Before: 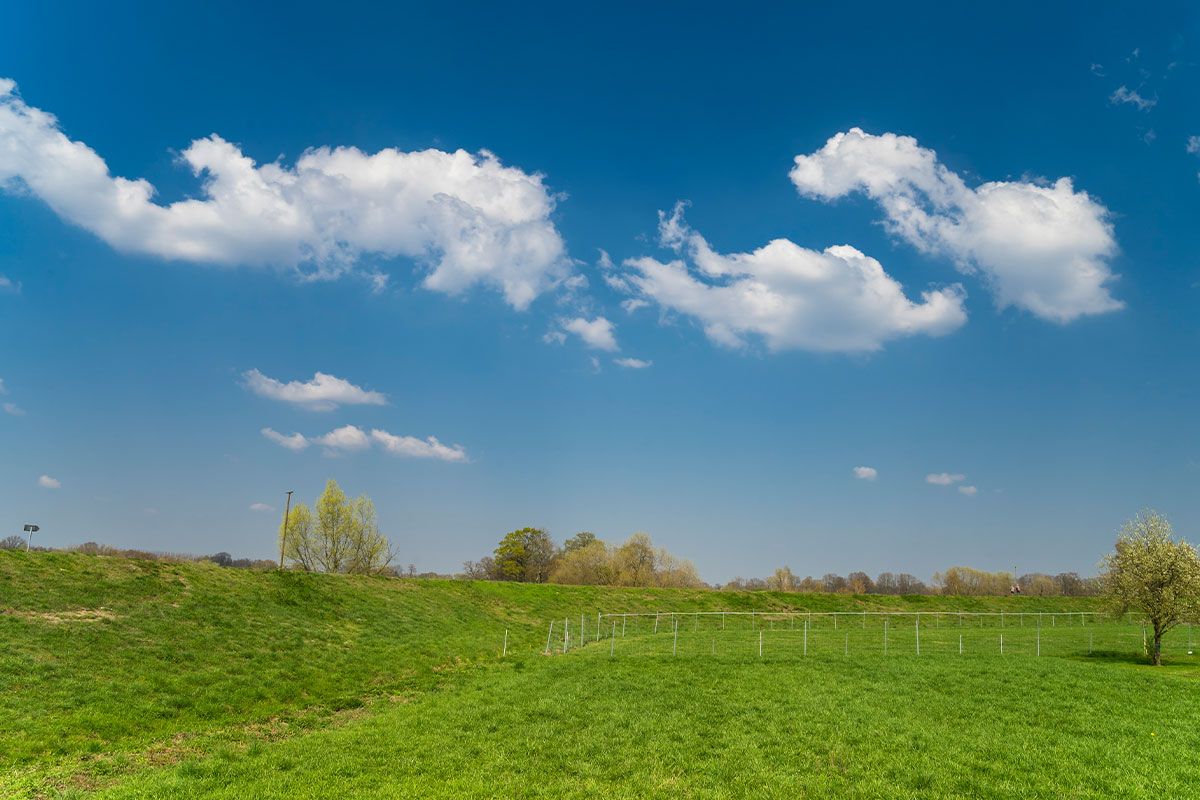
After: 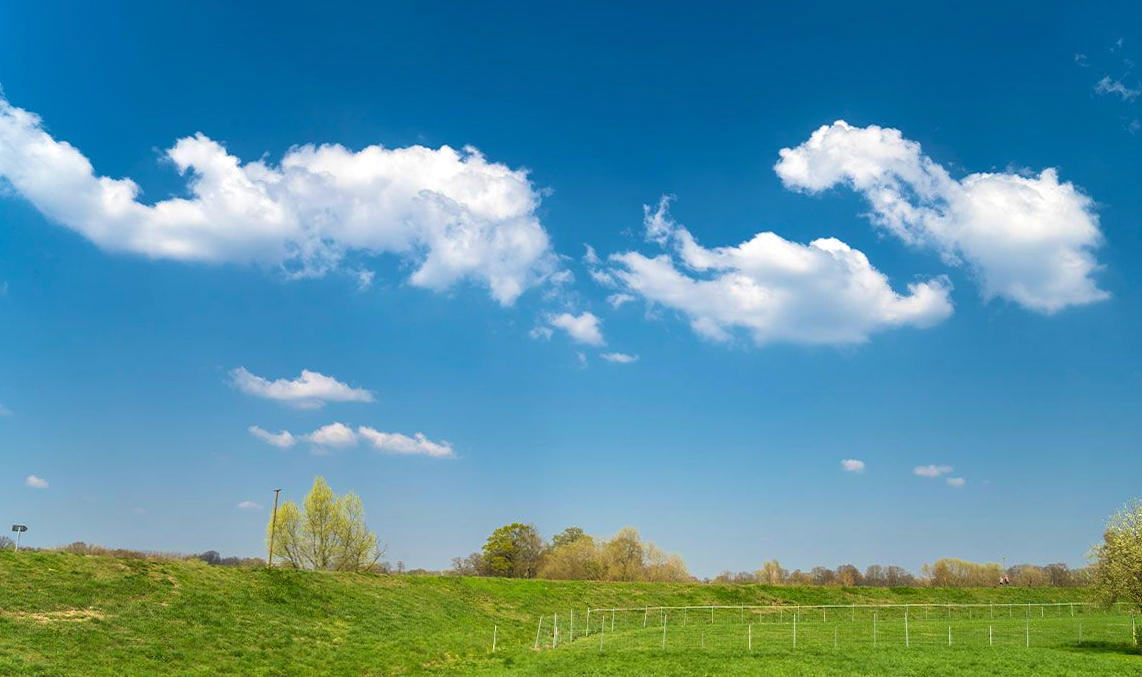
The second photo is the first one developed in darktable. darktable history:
crop and rotate: angle 0.529°, left 0.408%, right 3.079%, bottom 14.202%
velvia: on, module defaults
exposure: exposure 0.372 EV, compensate exposure bias true, compensate highlight preservation false
